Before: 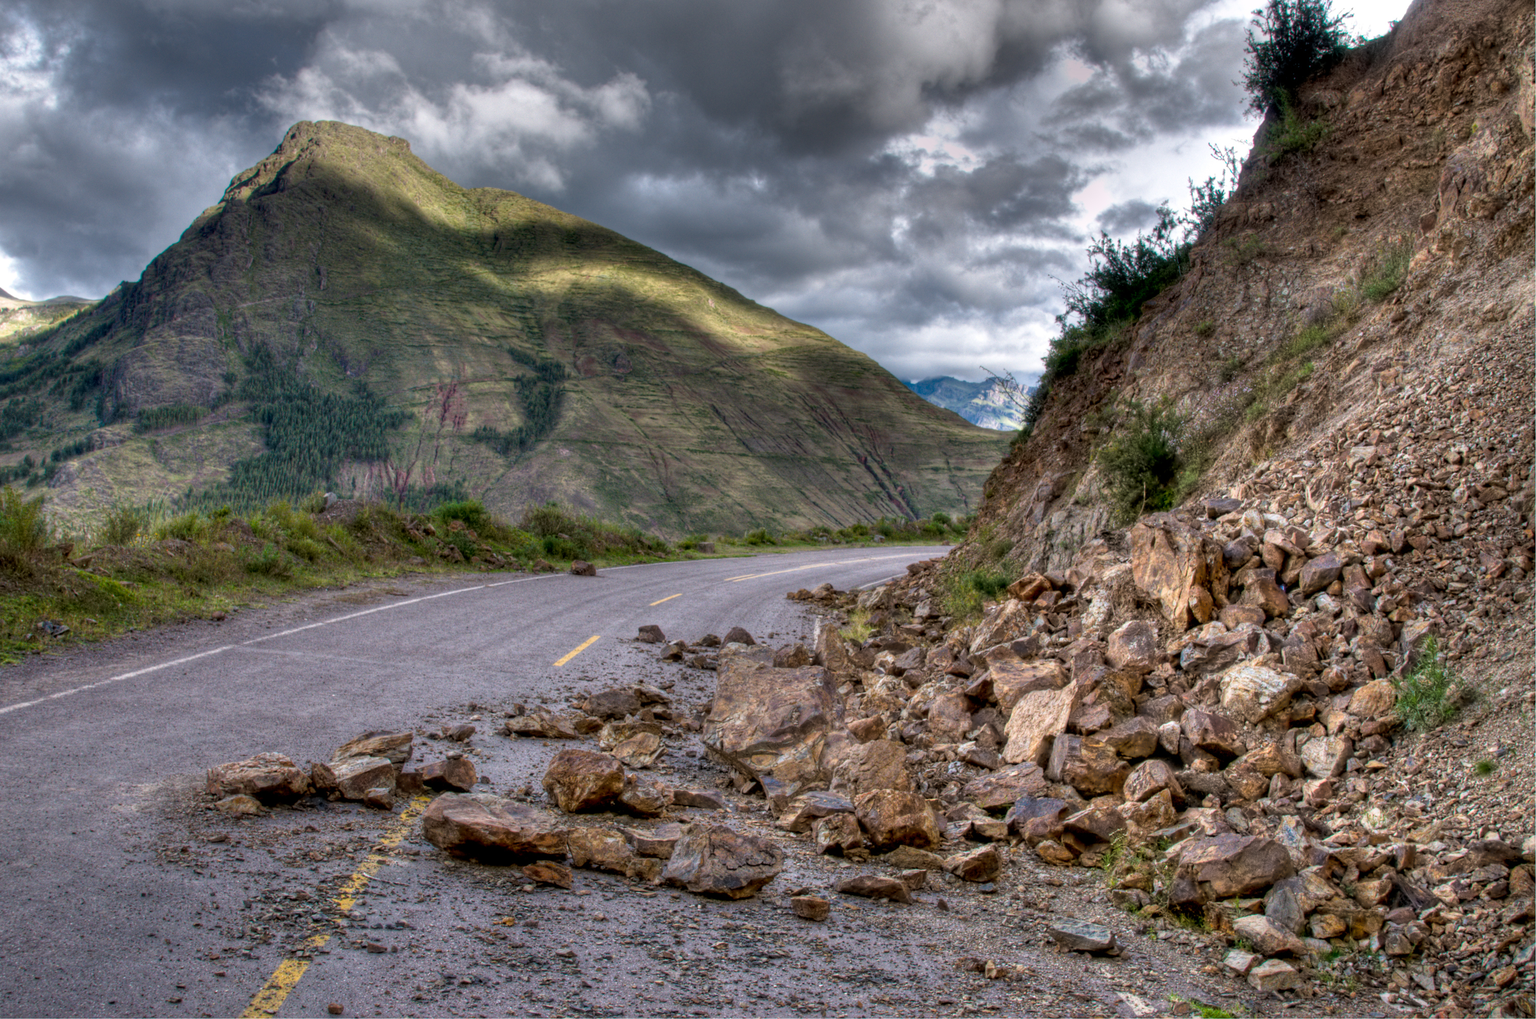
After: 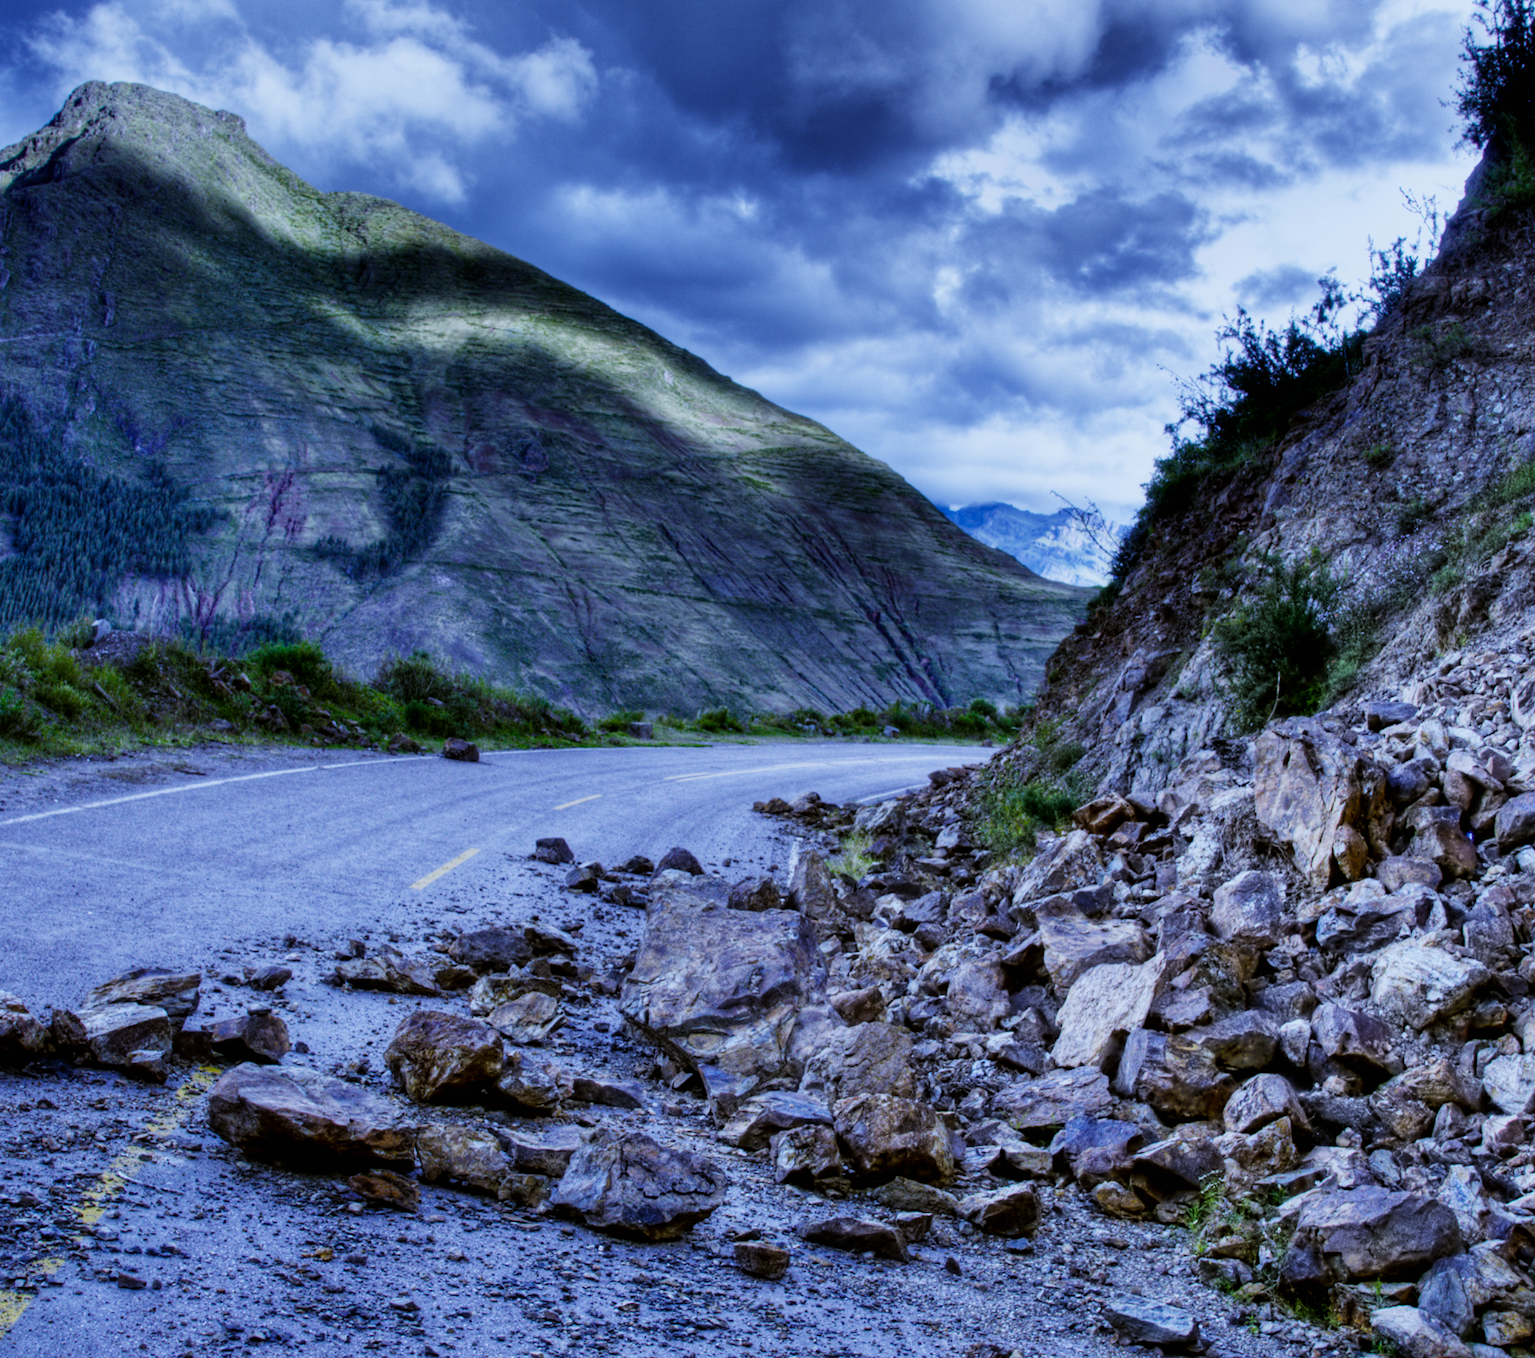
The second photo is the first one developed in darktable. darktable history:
exposure: exposure -0.05 EV
crop and rotate: angle -3.27°, left 14.277%, top 0.028%, right 10.766%, bottom 0.028%
sigmoid: contrast 1.69, skew -0.23, preserve hue 0%, red attenuation 0.1, red rotation 0.035, green attenuation 0.1, green rotation -0.017, blue attenuation 0.15, blue rotation -0.052, base primaries Rec2020
white balance: red 0.766, blue 1.537
